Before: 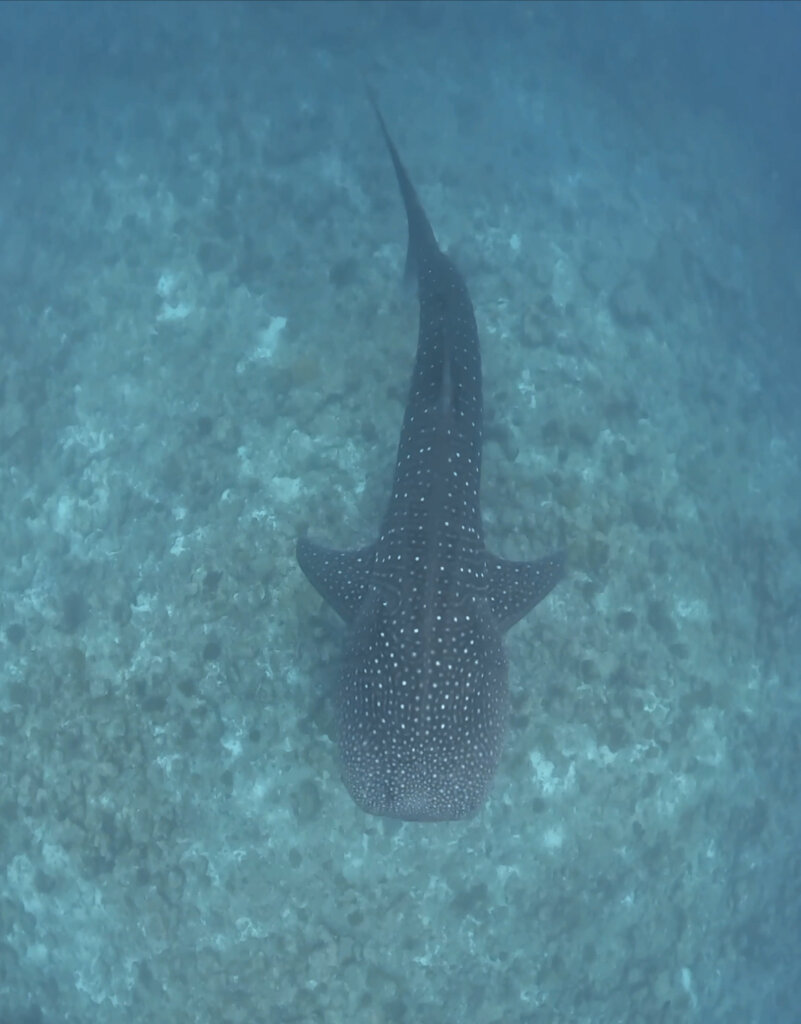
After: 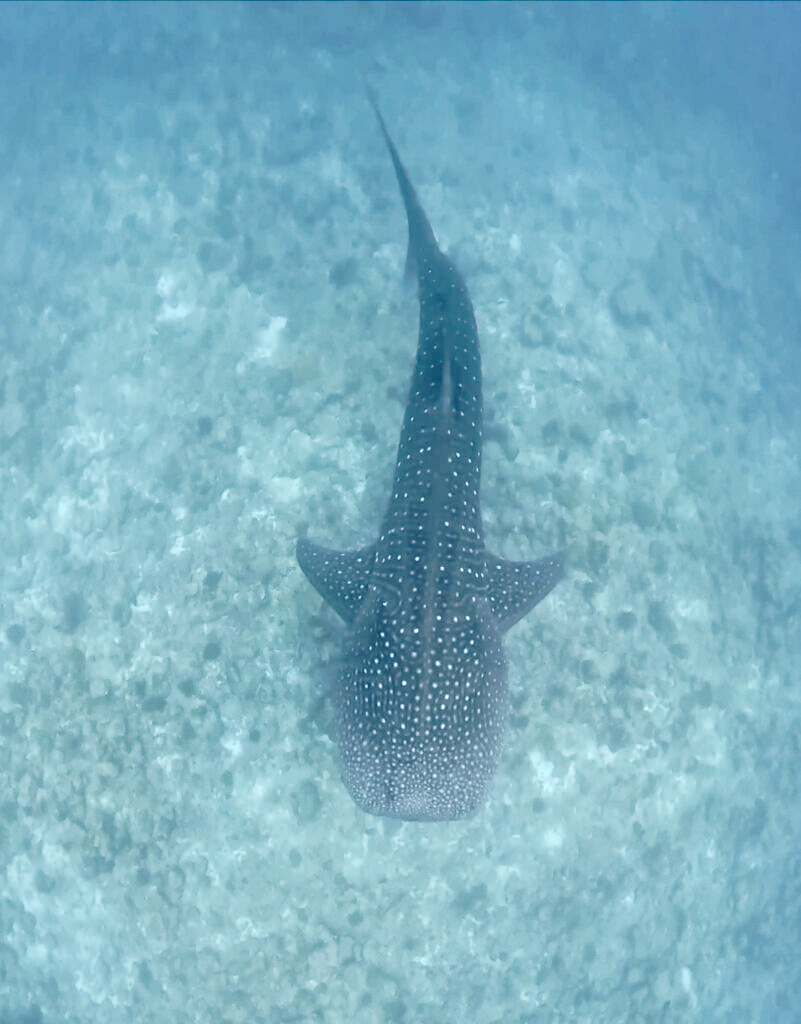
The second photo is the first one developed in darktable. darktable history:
tone curve: curves: ch0 [(0, 0) (0.003, 0.049) (0.011, 0.052) (0.025, 0.057) (0.044, 0.069) (0.069, 0.076) (0.1, 0.09) (0.136, 0.111) (0.177, 0.15) (0.224, 0.197) (0.277, 0.267) (0.335, 0.366) (0.399, 0.477) (0.468, 0.561) (0.543, 0.651) (0.623, 0.733) (0.709, 0.804) (0.801, 0.869) (0.898, 0.924) (1, 1)], preserve colors none
tone equalizer: -8 EV -0.75 EV, -7 EV -0.7 EV, -6 EV -0.6 EV, -5 EV -0.4 EV, -3 EV 0.4 EV, -2 EV 0.6 EV, -1 EV 0.7 EV, +0 EV 0.75 EV, edges refinement/feathering 500, mask exposure compensation -1.57 EV, preserve details no
